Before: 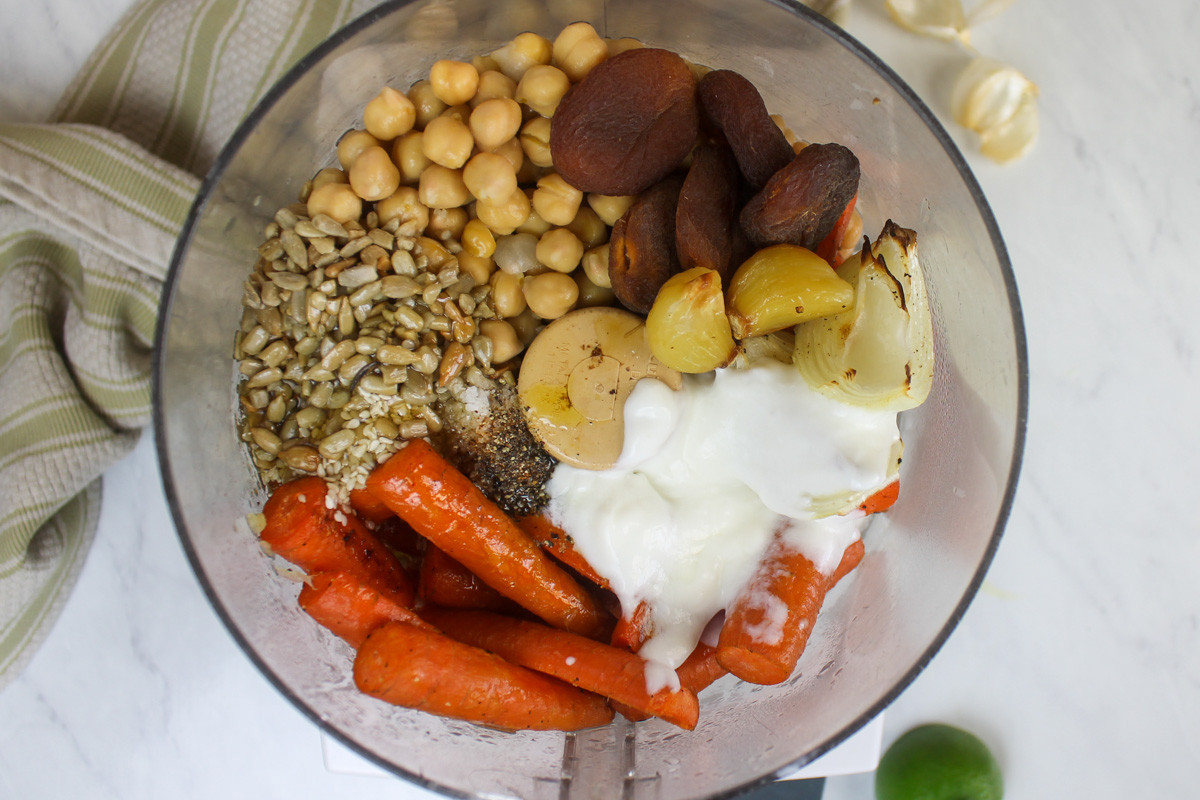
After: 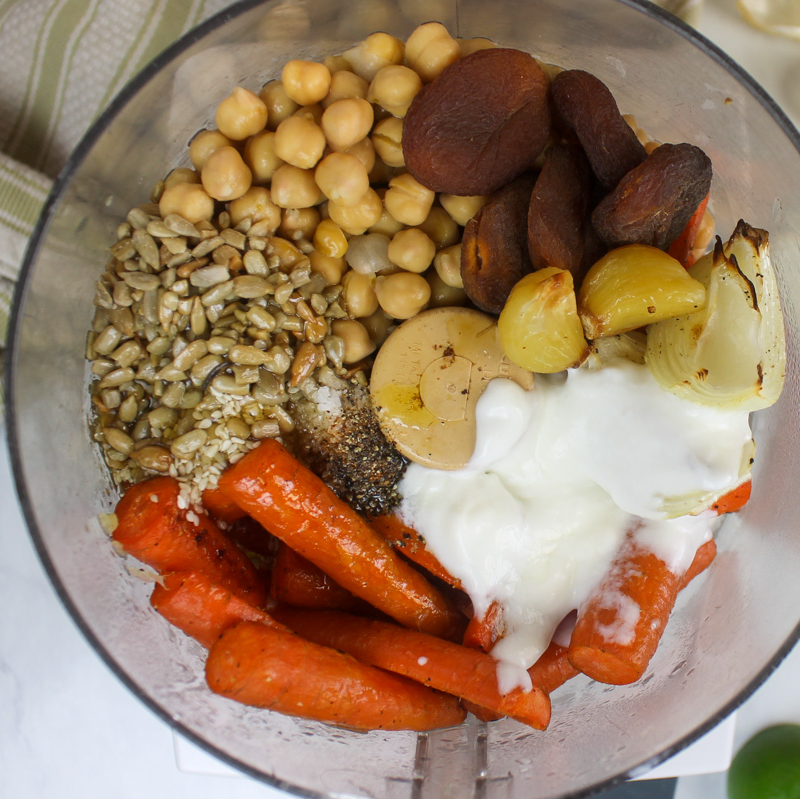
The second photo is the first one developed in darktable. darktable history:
crop and rotate: left 12.401%, right 20.857%
